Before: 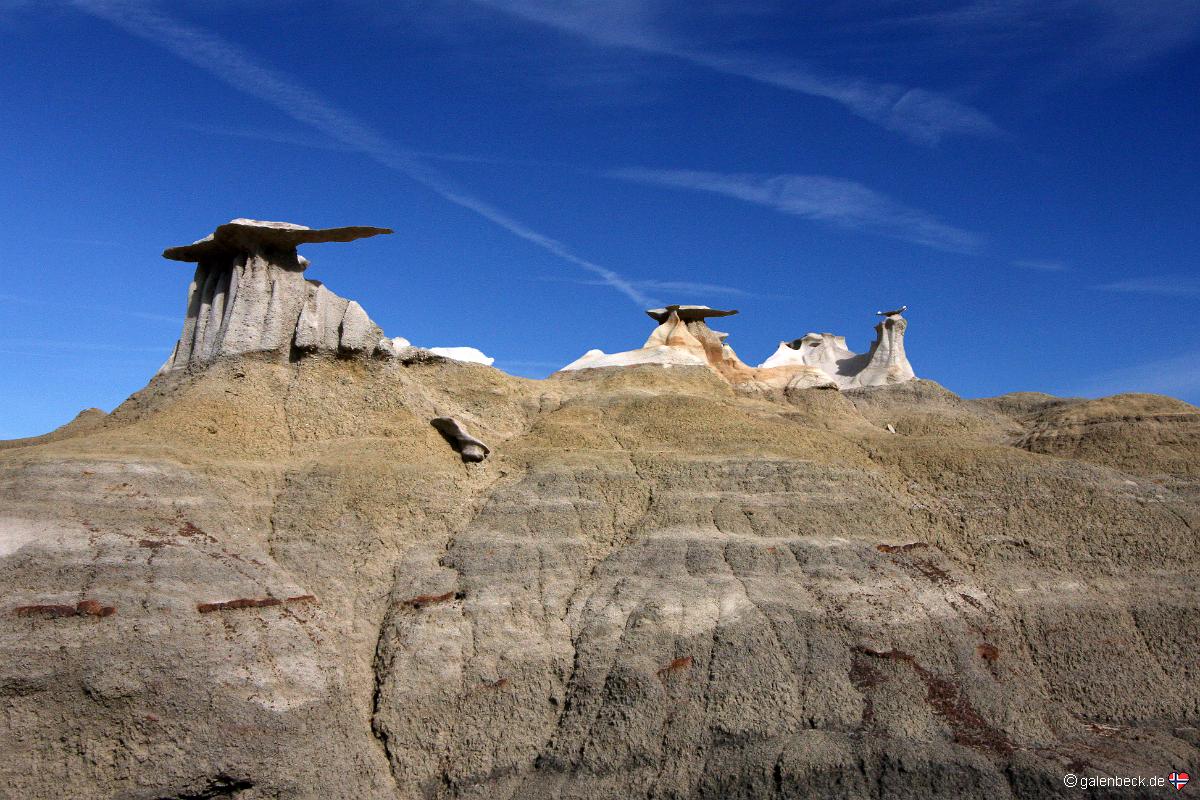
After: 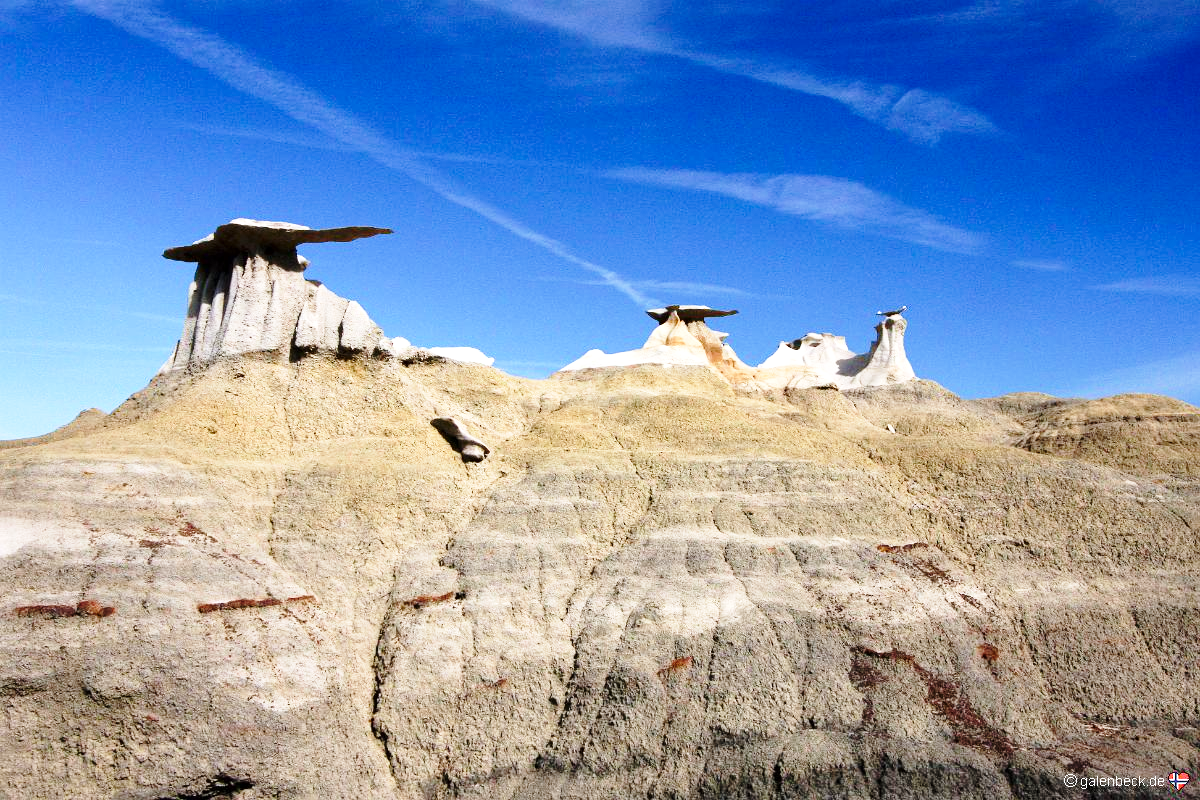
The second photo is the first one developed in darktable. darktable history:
base curve: curves: ch0 [(0, 0) (0.028, 0.03) (0.121, 0.232) (0.46, 0.748) (0.859, 0.968) (1, 1)], preserve colors none
exposure: exposure 0.377 EV, compensate exposure bias true, compensate highlight preservation false
